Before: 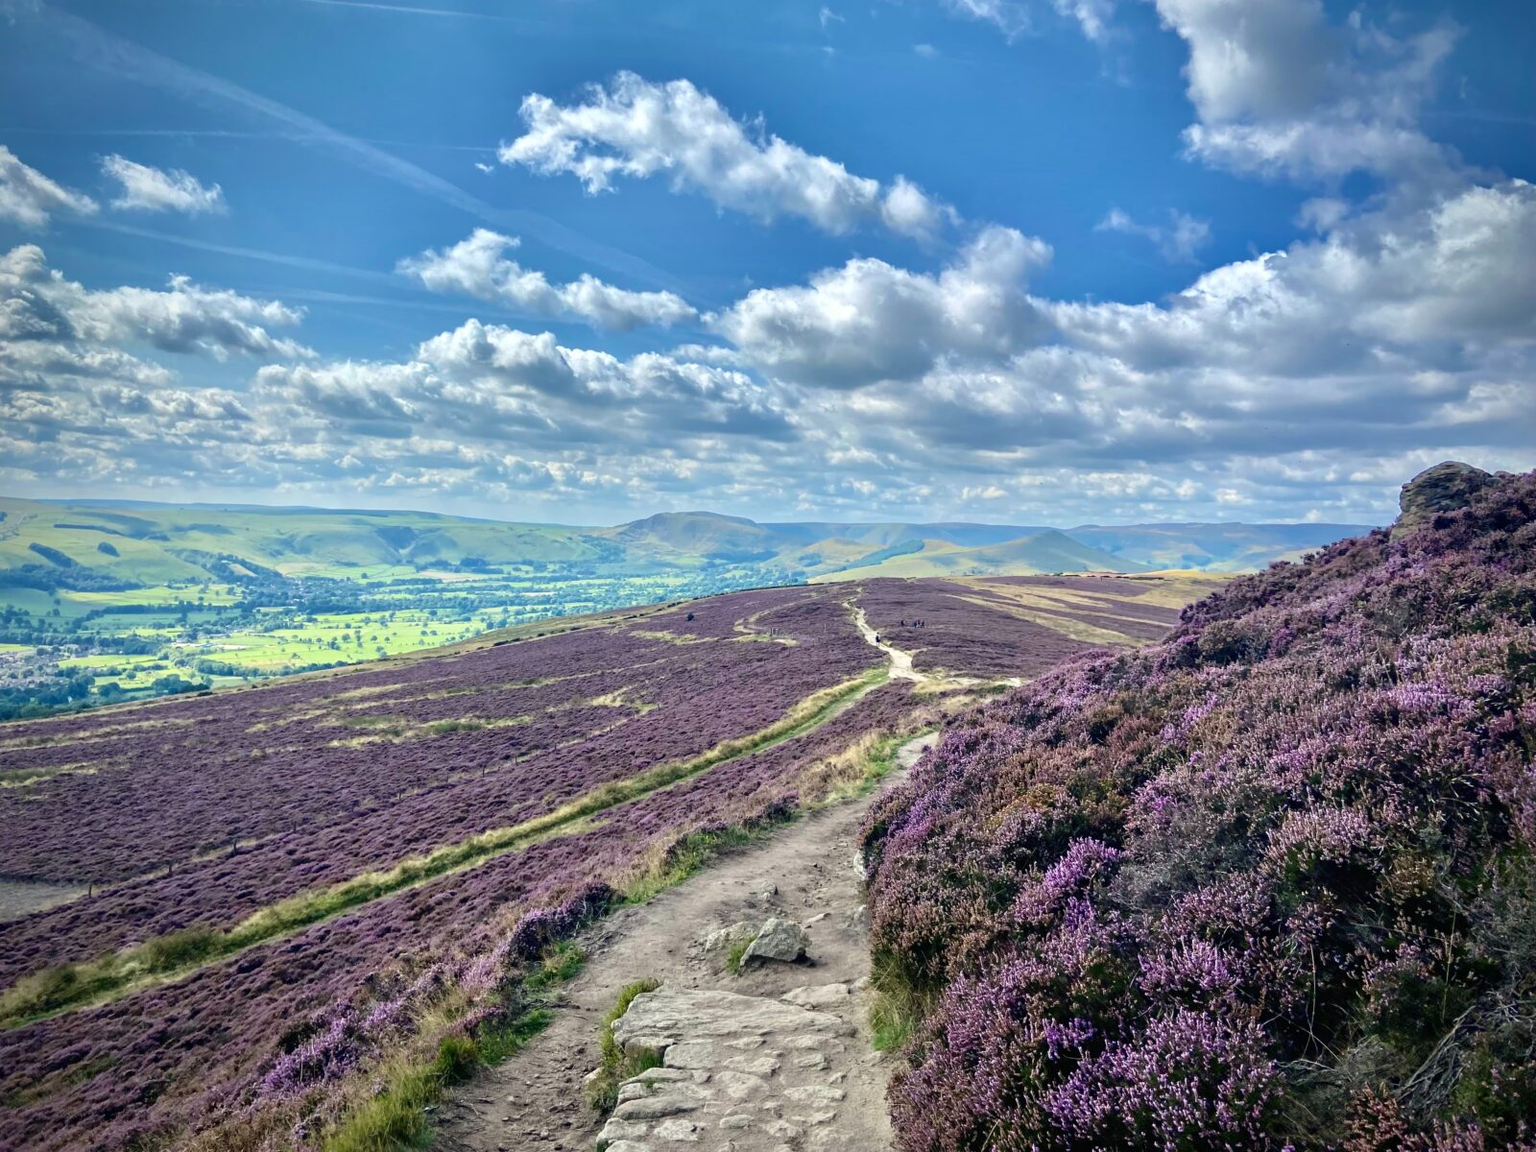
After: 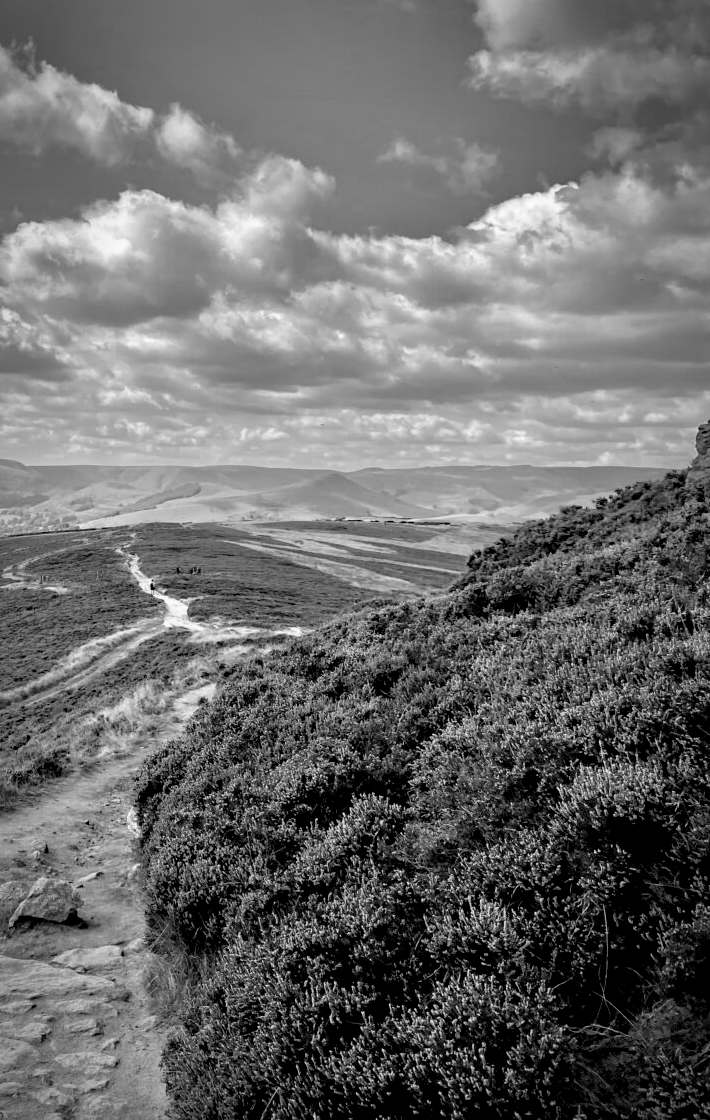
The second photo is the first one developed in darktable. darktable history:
monochrome: on, module defaults
haze removal: compatibility mode true, adaptive false
vignetting: automatic ratio true
white balance: red 0.871, blue 1.249
exposure: black level correction 0.012, compensate highlight preservation false
crop: left 47.628%, top 6.643%, right 7.874%
